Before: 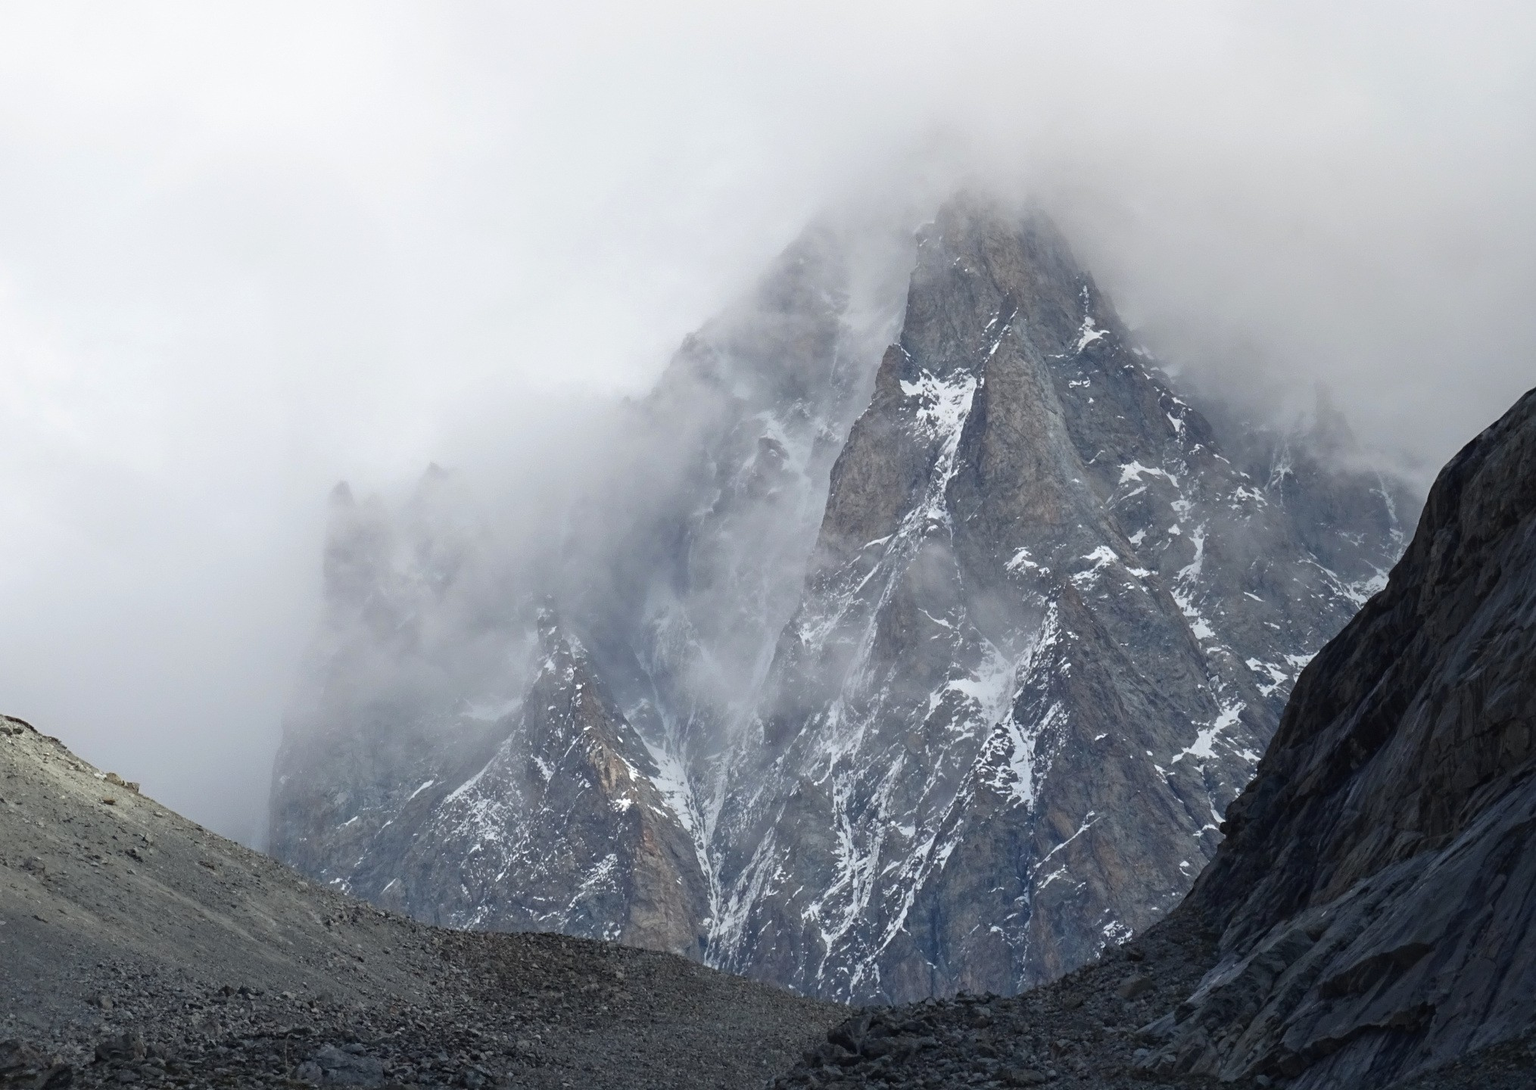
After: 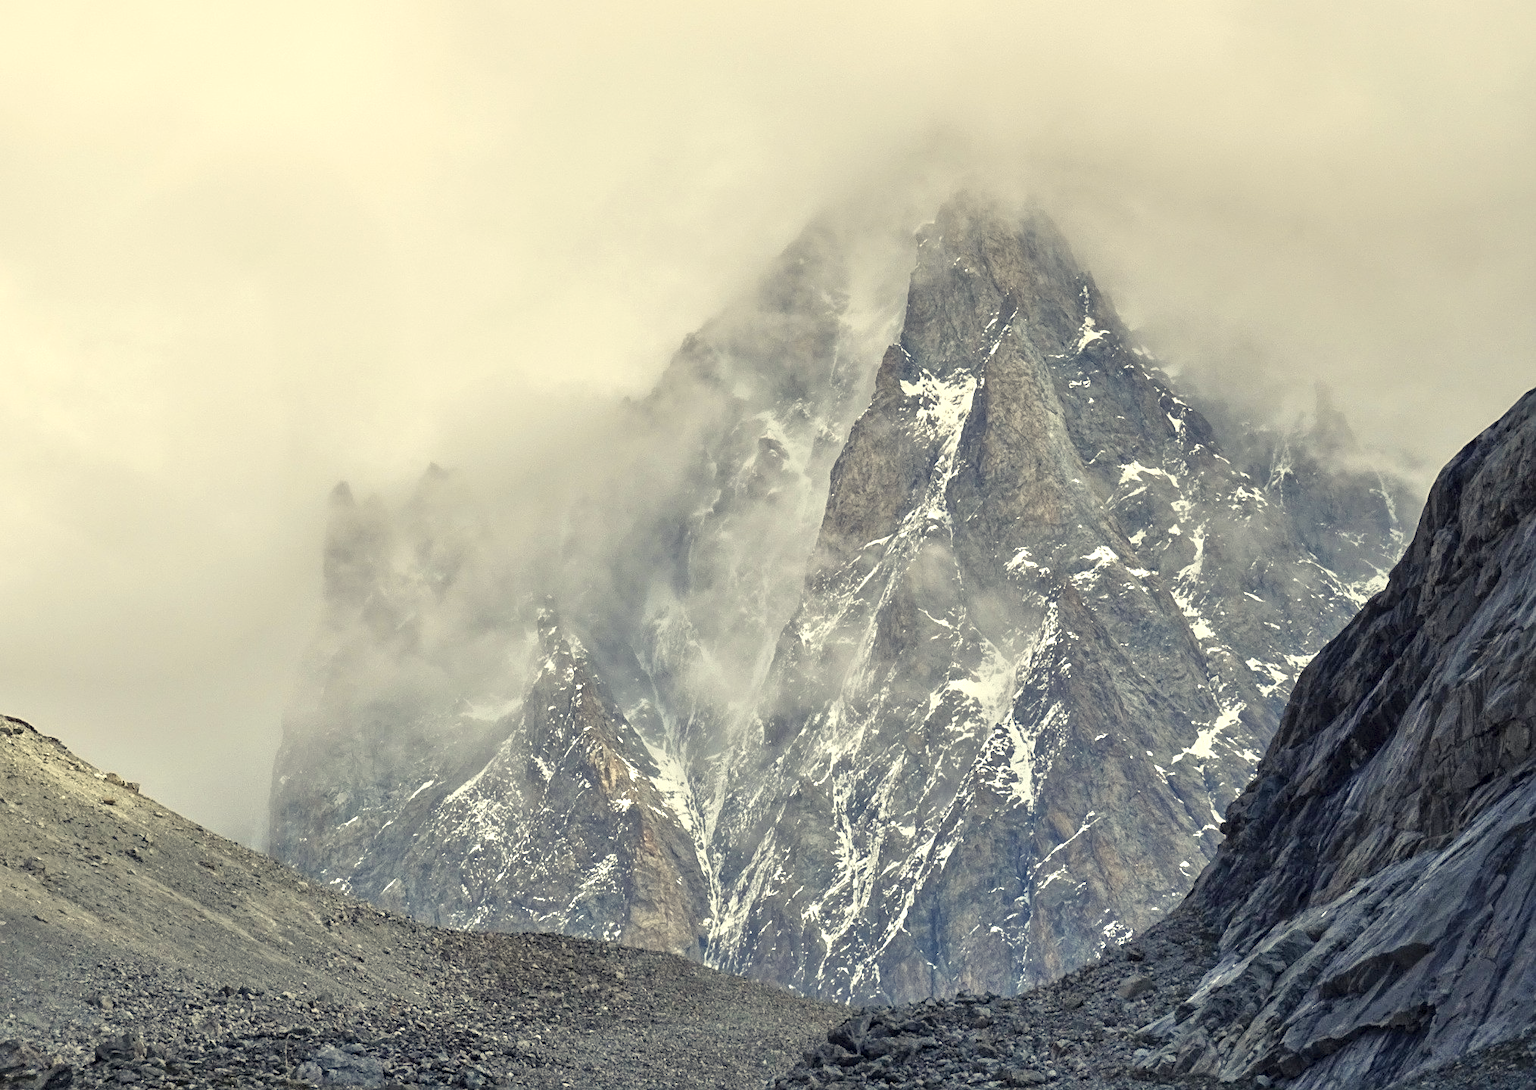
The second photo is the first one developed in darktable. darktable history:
contrast brightness saturation: contrast 0.07
color balance rgb: shadows lift › chroma 2%, shadows lift › hue 263°, highlights gain › chroma 8%, highlights gain › hue 84°, linear chroma grading › global chroma -15%, saturation formula JzAzBz (2021)
tone equalizer: -8 EV 2 EV, -7 EV 2 EV, -6 EV 2 EV, -5 EV 2 EV, -4 EV 2 EV, -3 EV 1.5 EV, -2 EV 1 EV, -1 EV 0.5 EV
local contrast: highlights 123%, shadows 126%, detail 140%, midtone range 0.254
sharpen: amount 0.2
